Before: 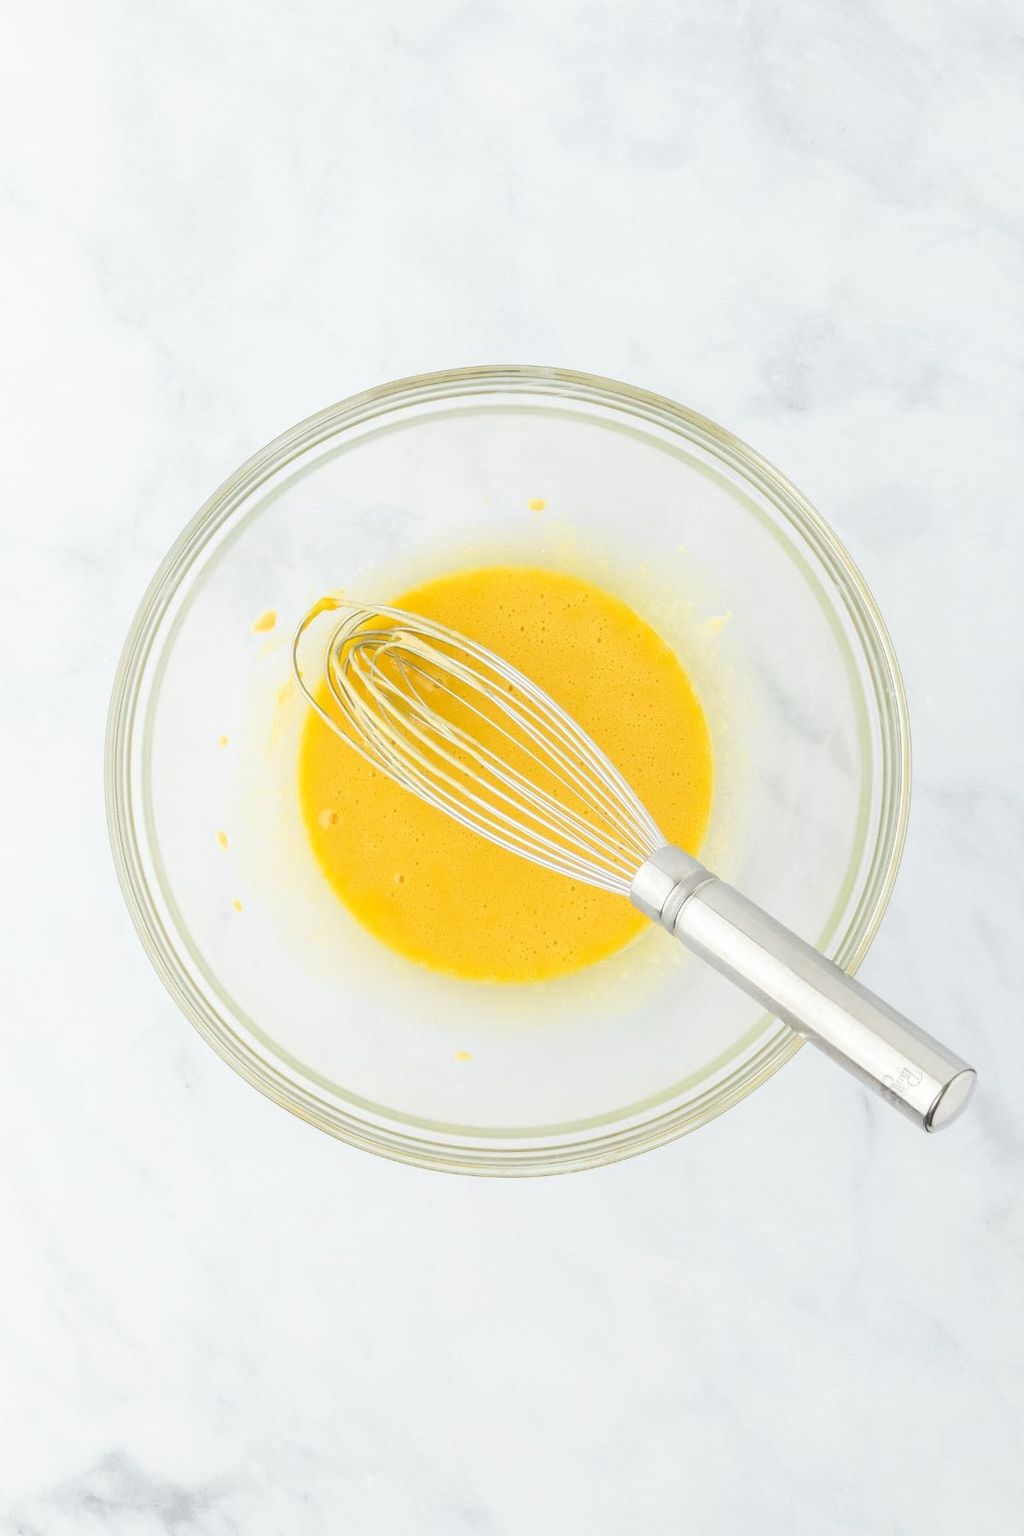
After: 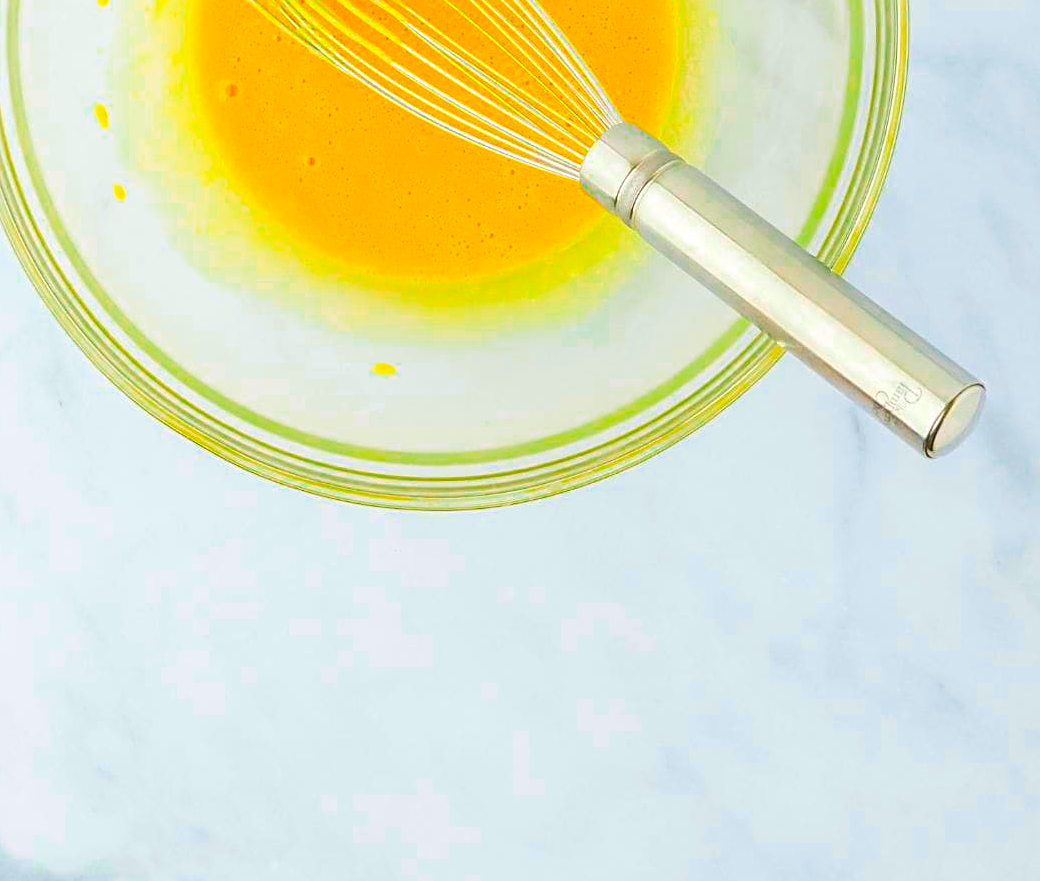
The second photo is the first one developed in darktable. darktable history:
color balance rgb: power › luminance -9.002%, perceptual saturation grading › global saturation 34.968%, perceptual saturation grading › highlights -25.115%, perceptual saturation grading › shadows 49.303%, global vibrance 44.554%
color zones: curves: ch0 [(0, 0.5) (0.125, 0.4) (0.25, 0.5) (0.375, 0.4) (0.5, 0.4) (0.625, 0.35) (0.75, 0.35) (0.875, 0.5)]; ch1 [(0, 0.35) (0.125, 0.45) (0.25, 0.35) (0.375, 0.35) (0.5, 0.35) (0.625, 0.35) (0.75, 0.45) (0.875, 0.35)]; ch2 [(0, 0.6) (0.125, 0.5) (0.25, 0.5) (0.375, 0.6) (0.5, 0.6) (0.625, 0.5) (0.75, 0.5) (0.875, 0.5)], mix -61.35%
color correction: highlights b* 0.016, saturation 2.99
crop and rotate: left 13.274%, top 48.328%, bottom 2.714%
sharpen: on, module defaults
tone equalizer: on, module defaults
